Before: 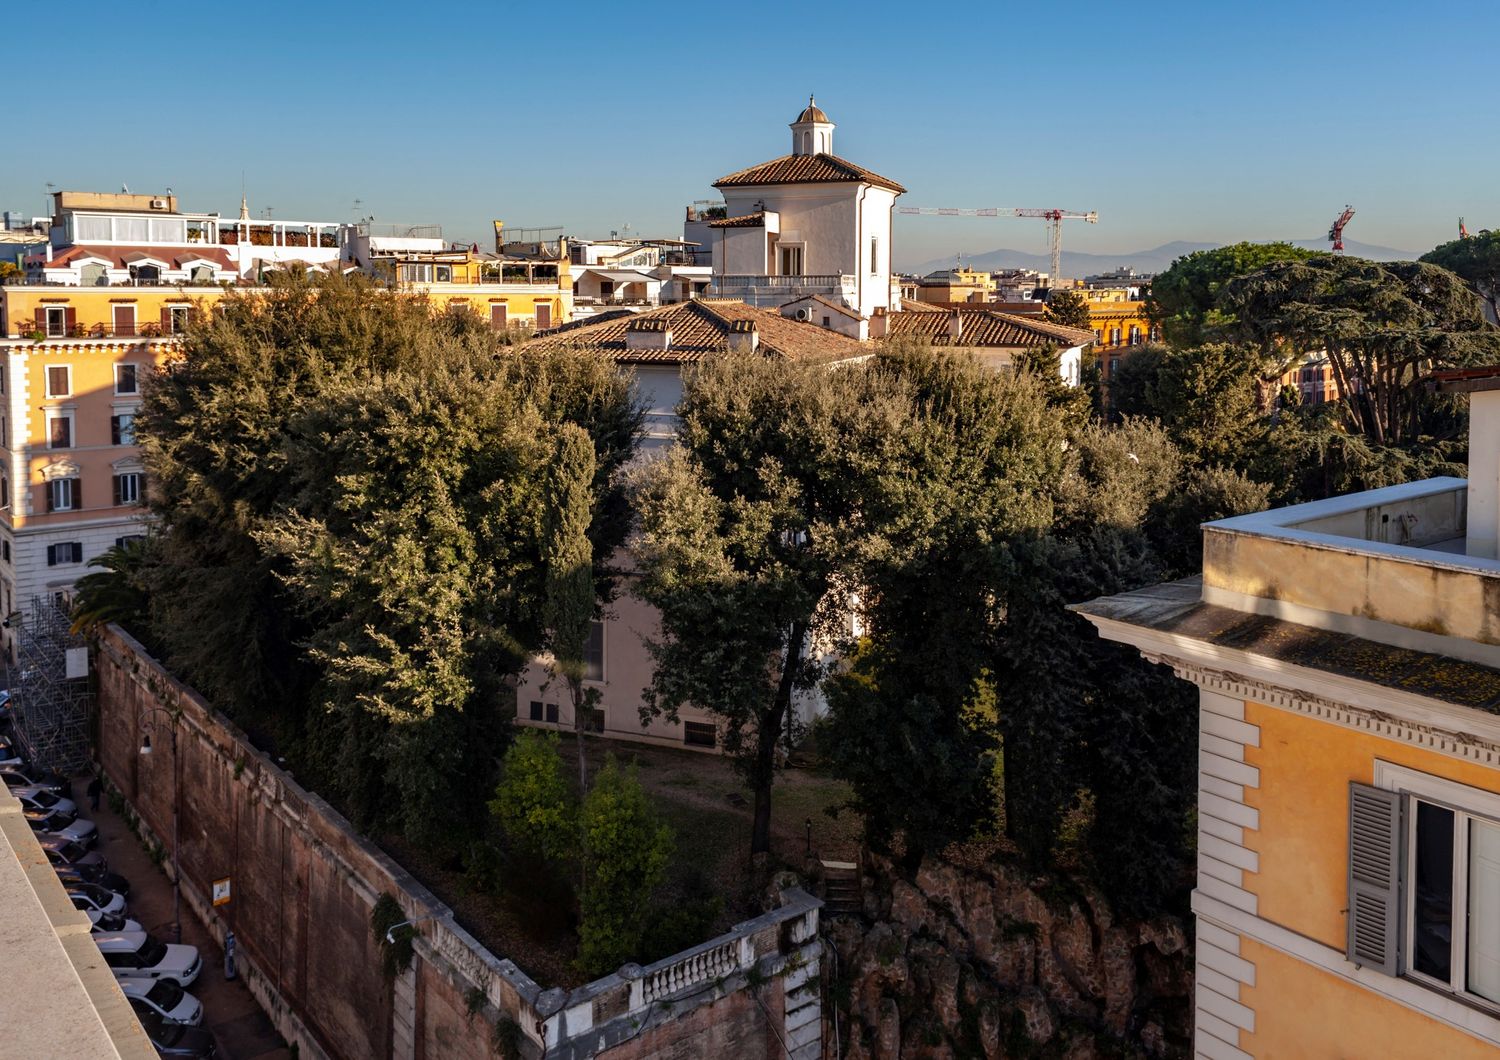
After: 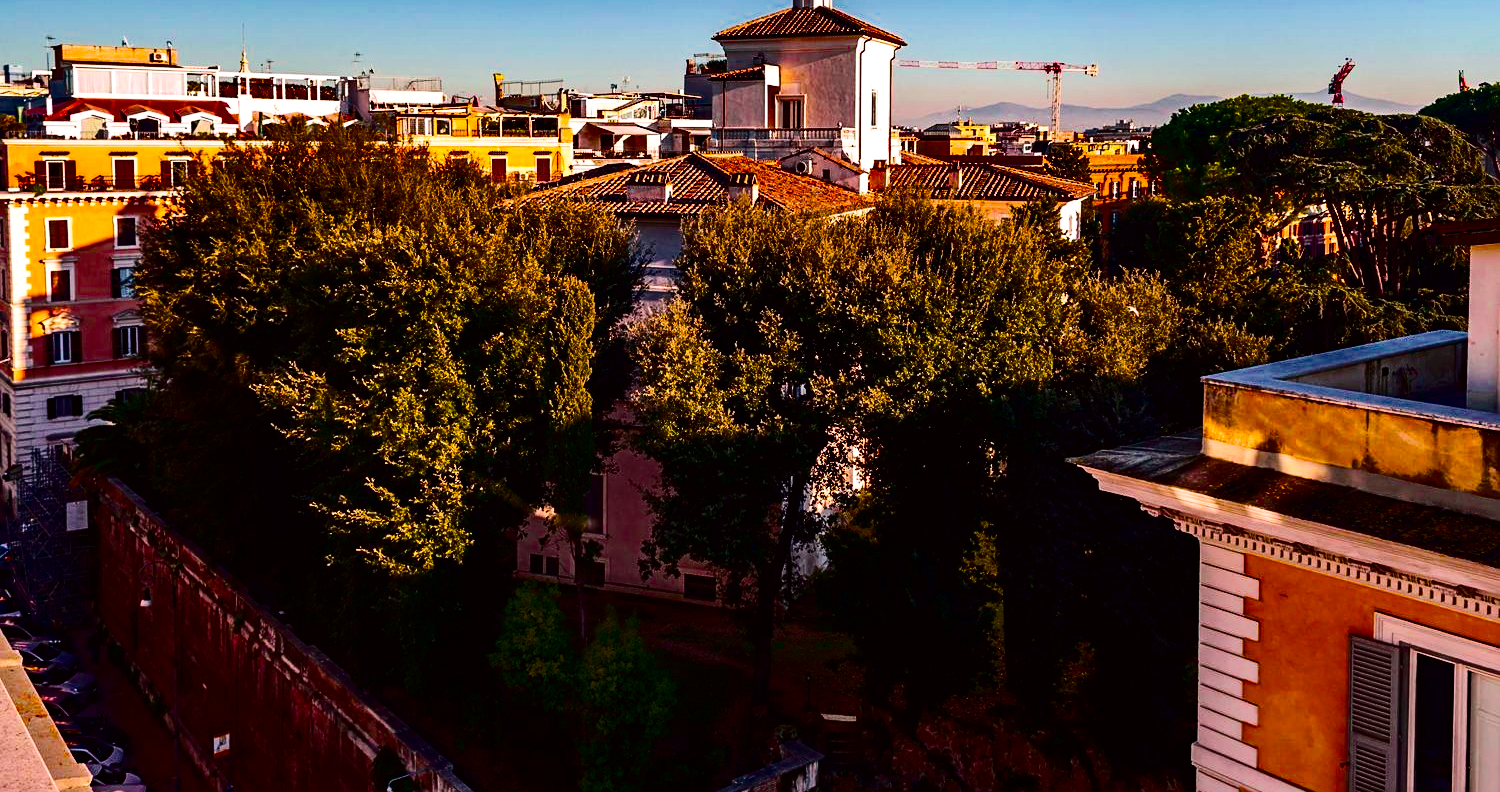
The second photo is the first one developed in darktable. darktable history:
shadows and highlights: shadows 2.42, highlights -16.76, soften with gaussian
sharpen: amount 0.209
tone curve: curves: ch0 [(0, 0) (0.106, 0.026) (0.275, 0.155) (0.392, 0.314) (0.513, 0.481) (0.657, 0.667) (1, 1)]; ch1 [(0, 0) (0.5, 0.511) (0.536, 0.579) (0.587, 0.69) (1, 1)]; ch2 [(0, 0) (0.5, 0.5) (0.55, 0.552) (0.625, 0.699) (1, 1)], color space Lab, independent channels, preserve colors none
color balance rgb: shadows lift › chroma 2.003%, shadows lift › hue 218.01°, highlights gain › luminance 6.664%, highlights gain › chroma 0.919%, highlights gain › hue 47.89°, perceptual saturation grading › global saturation 30.934%, saturation formula JzAzBz (2021)
contrast brightness saturation: contrast 0.253, saturation -0.322
haze removal: compatibility mode true, adaptive false
crop: top 13.885%, bottom 11.367%
velvia: strength 50.53%, mid-tones bias 0.518
